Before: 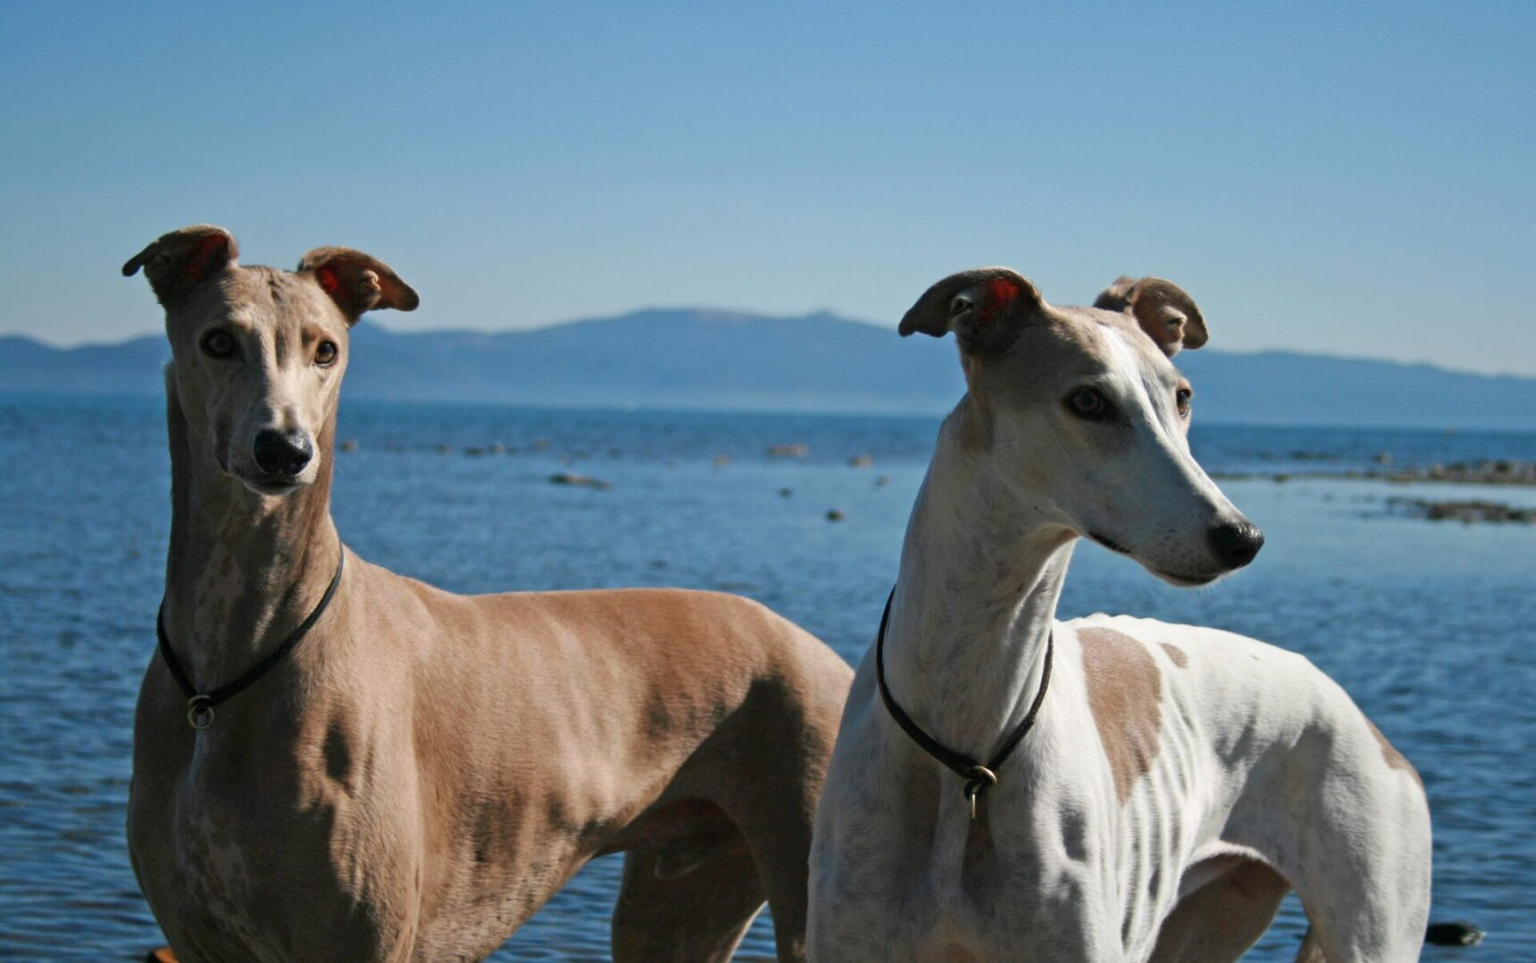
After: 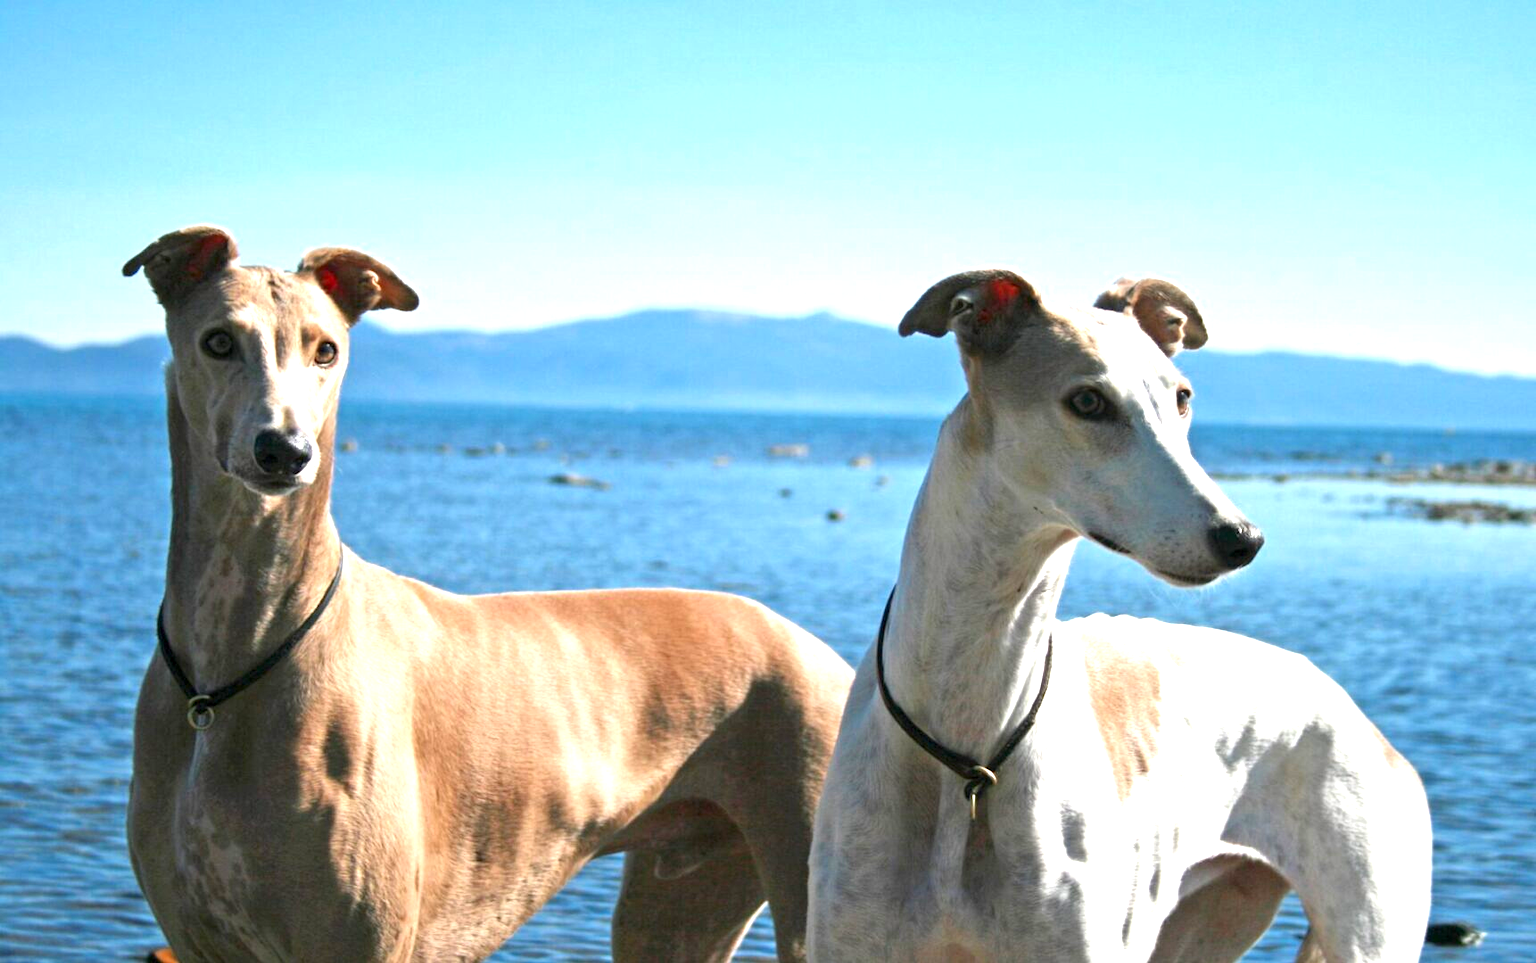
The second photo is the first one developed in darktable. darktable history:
color zones: curves: ch0 [(0, 0.425) (0.143, 0.422) (0.286, 0.42) (0.429, 0.419) (0.571, 0.419) (0.714, 0.42) (0.857, 0.422) (1, 0.425)]
exposure: black level correction 0.001, exposure 1.735 EV, compensate highlight preservation false
